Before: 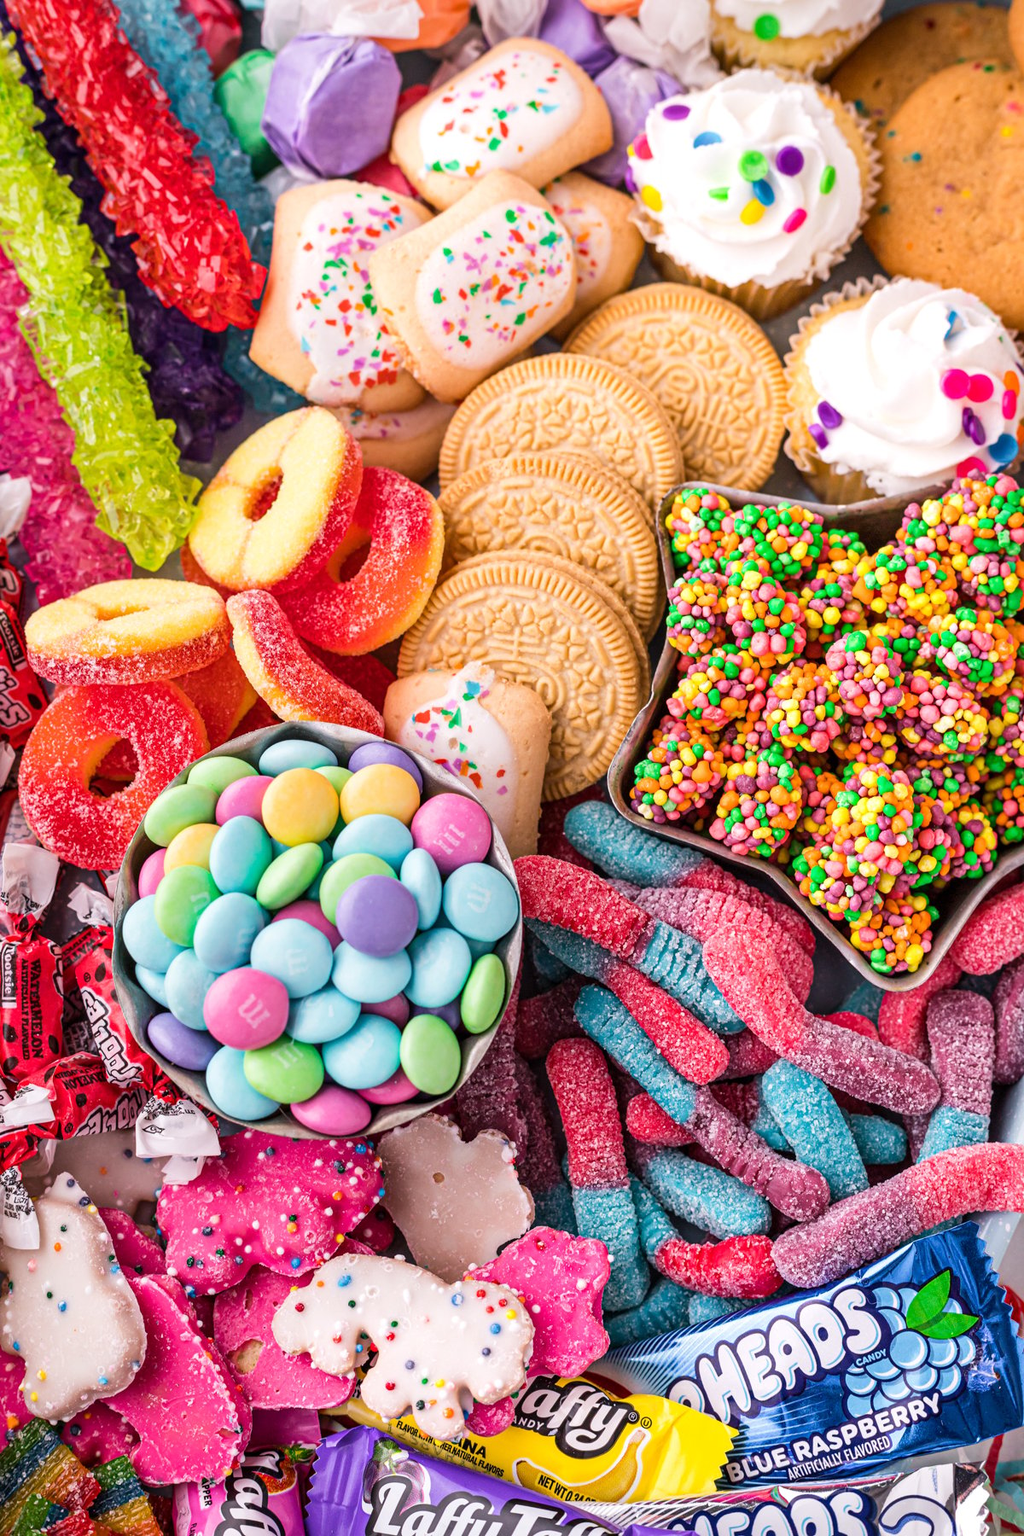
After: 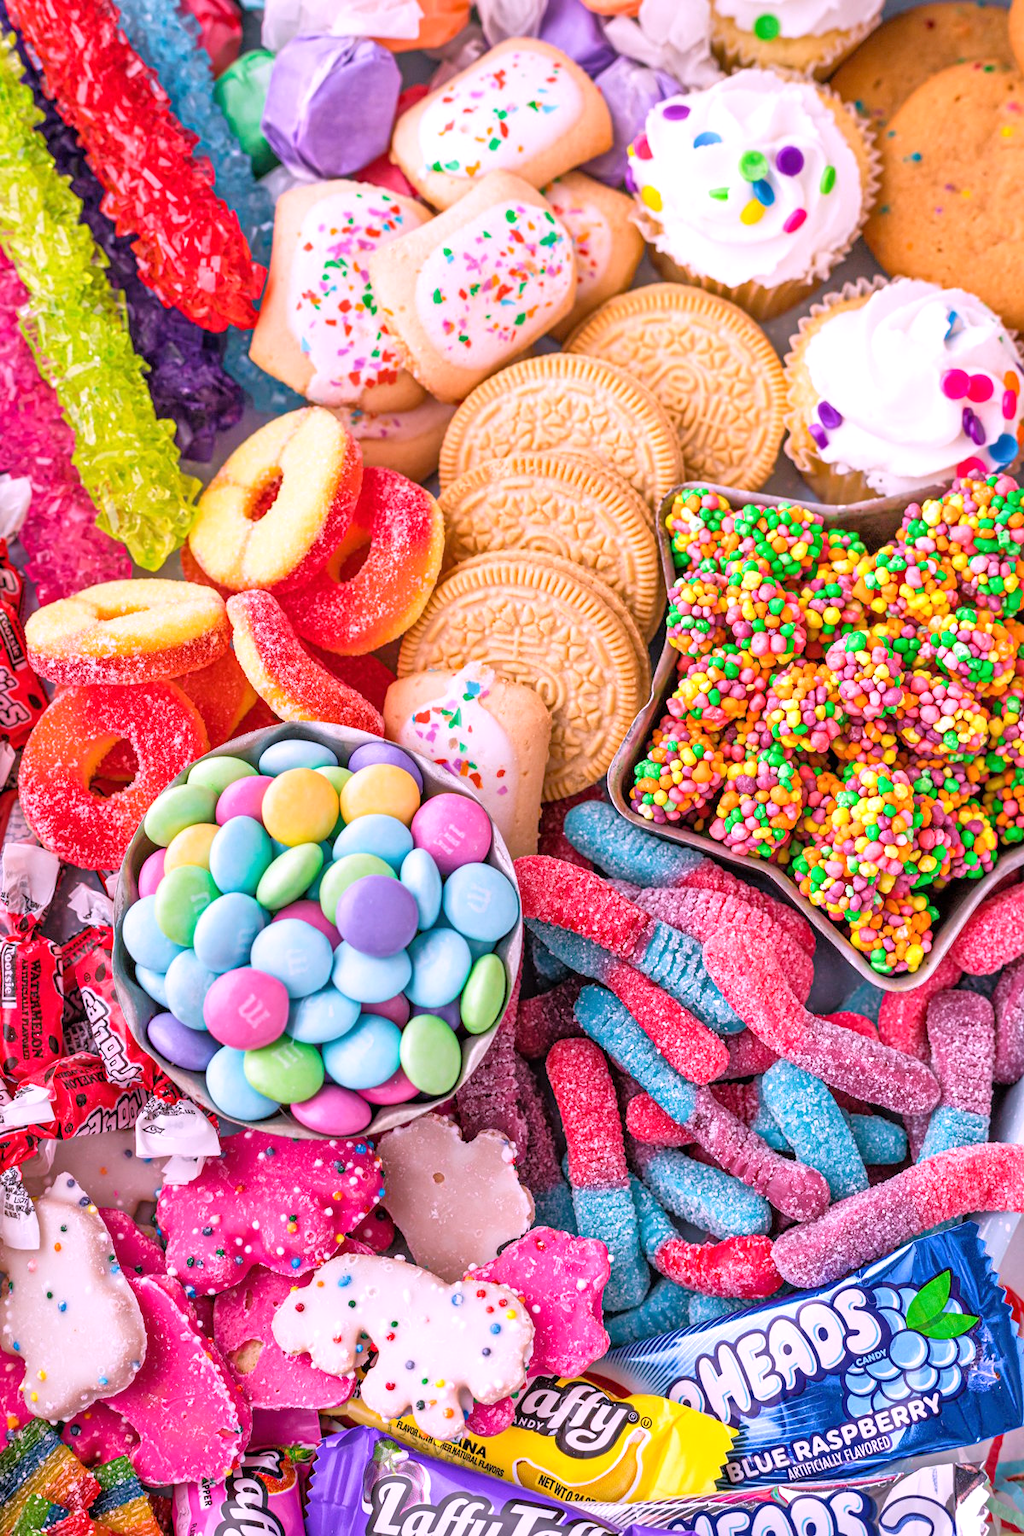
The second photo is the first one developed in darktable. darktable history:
tone equalizer: -7 EV 0.15 EV, -6 EV 0.6 EV, -5 EV 1.15 EV, -4 EV 1.33 EV, -3 EV 1.15 EV, -2 EV 0.6 EV, -1 EV 0.15 EV, mask exposure compensation -0.5 EV
white balance: red 1.066, blue 1.119
